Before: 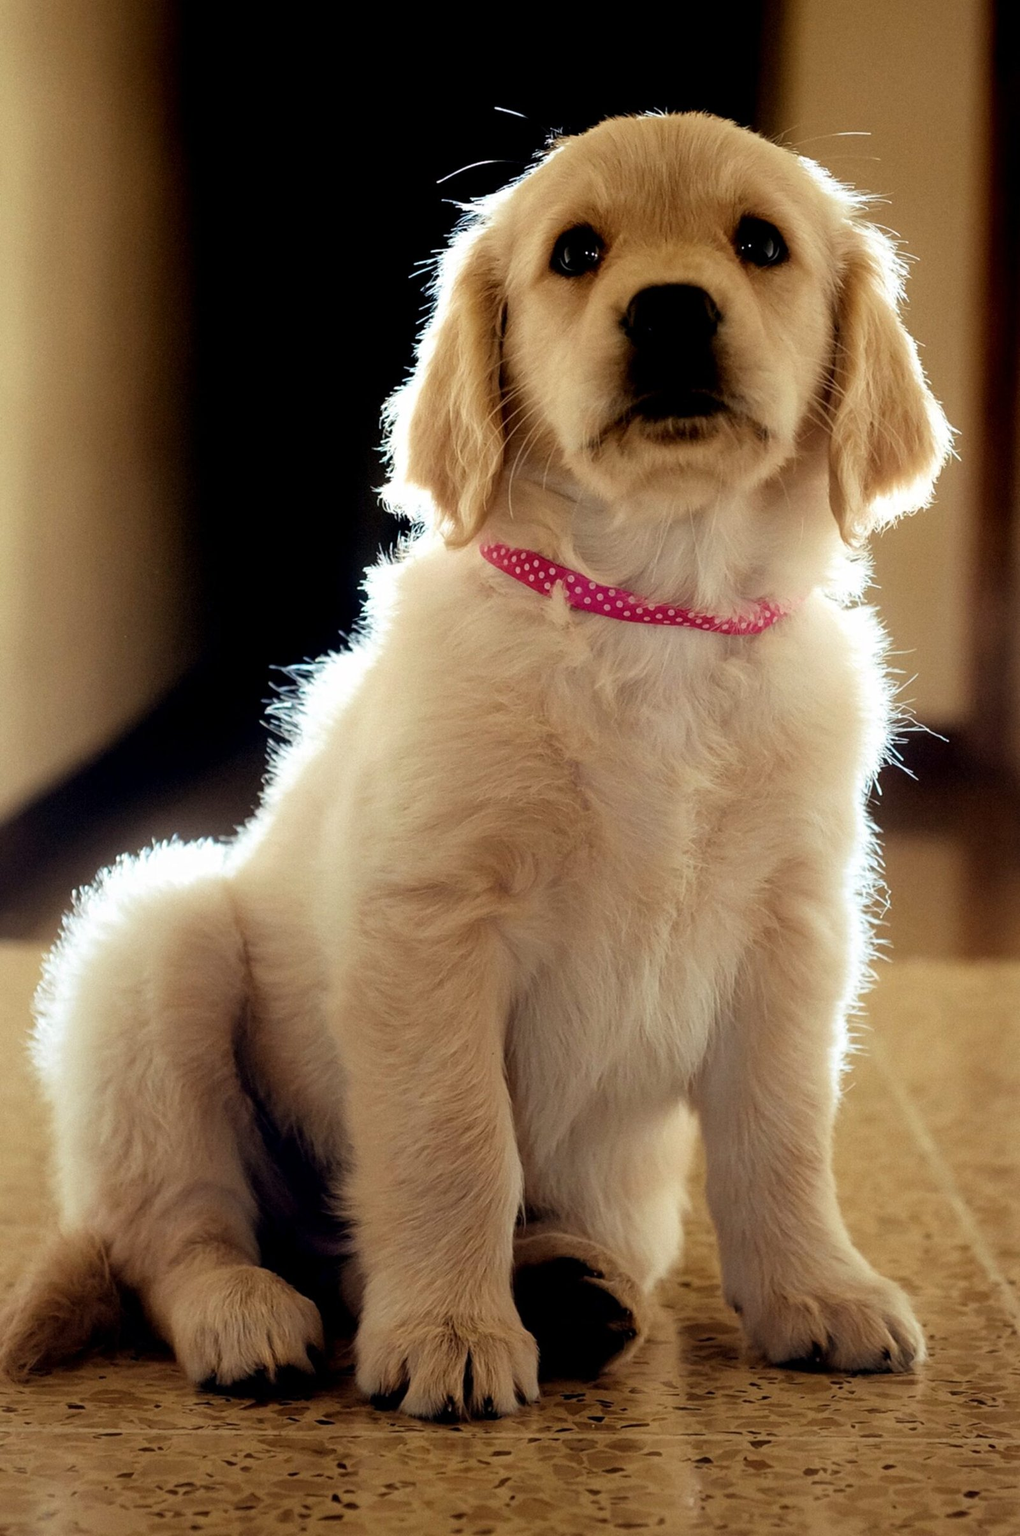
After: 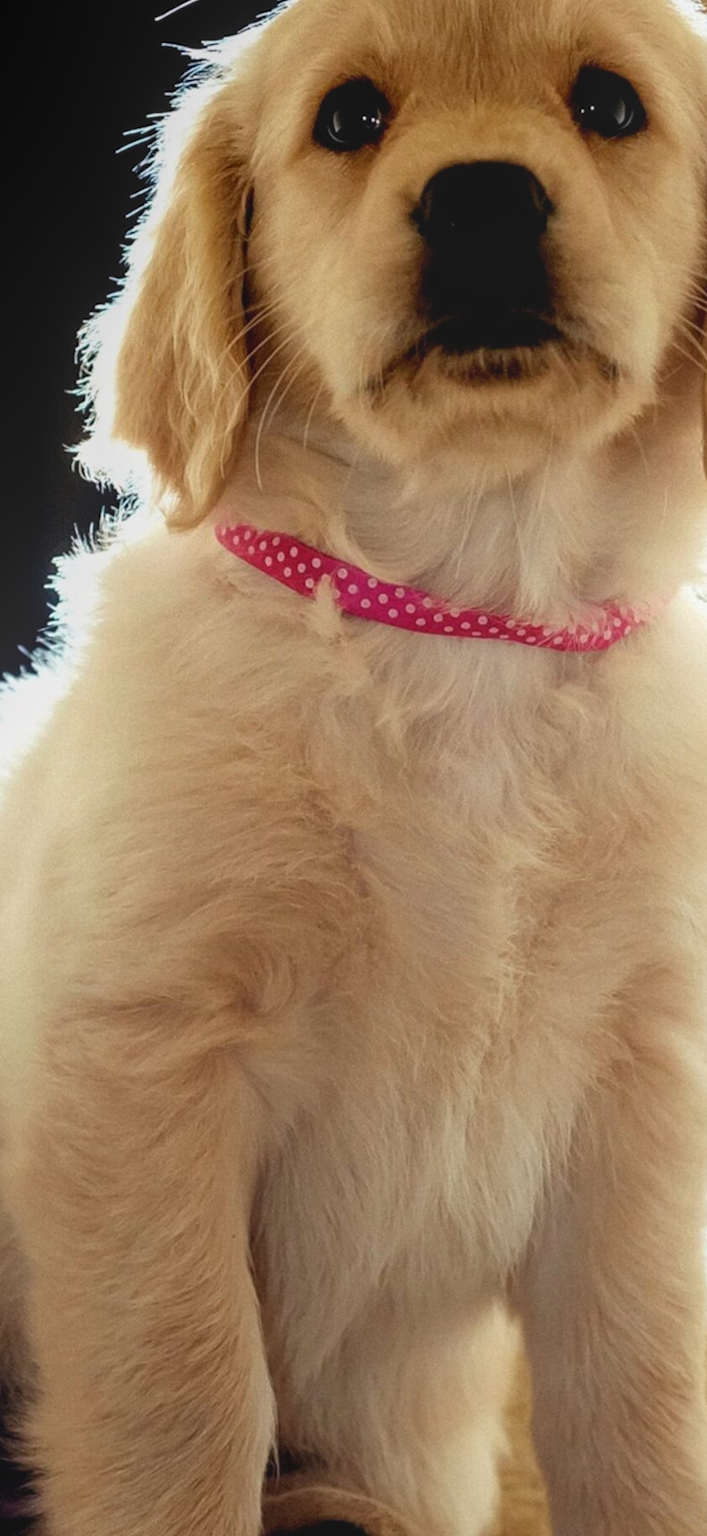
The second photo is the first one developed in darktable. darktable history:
shadows and highlights: shadows 30.76, highlights 1.28, soften with gaussian
local contrast: highlights 48%, shadows 7%, detail 99%
crop: left 31.949%, top 10.991%, right 18.39%, bottom 17.38%
